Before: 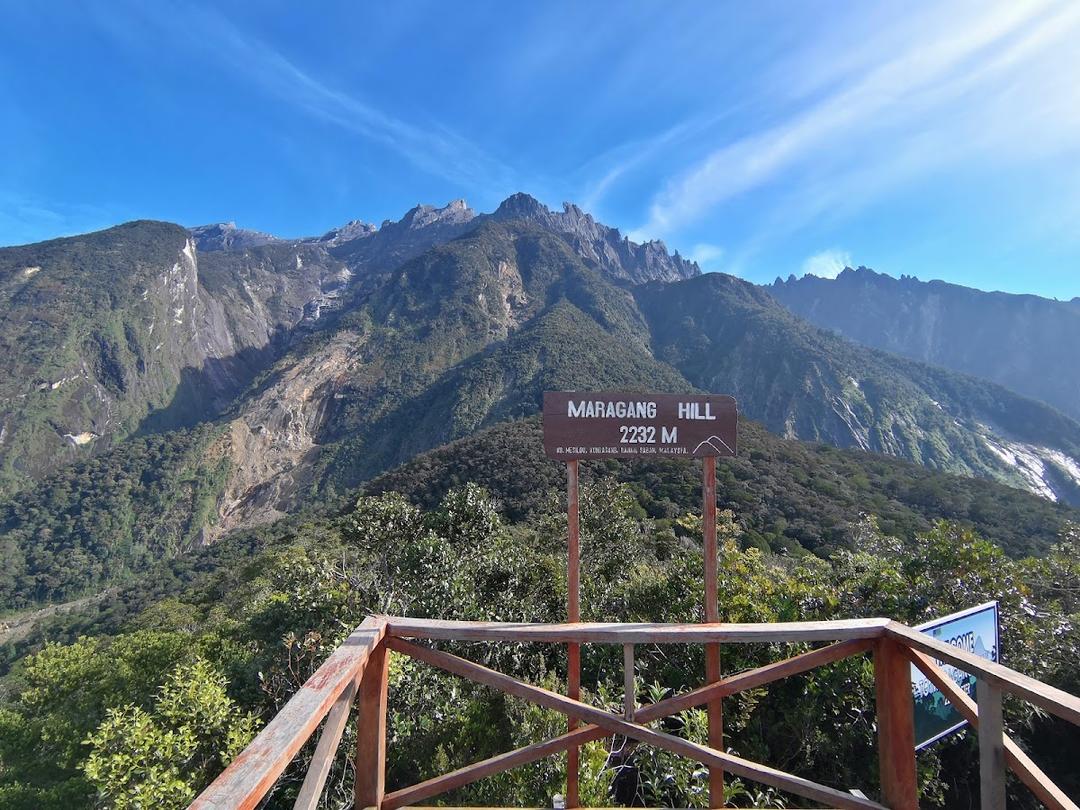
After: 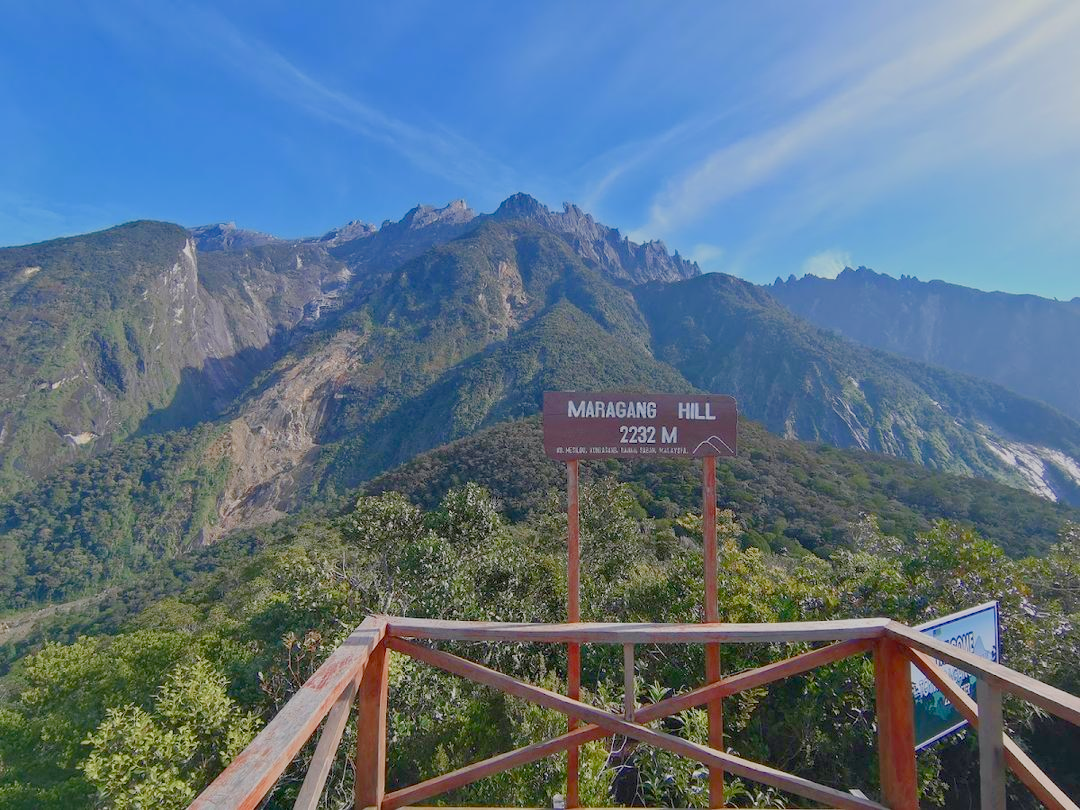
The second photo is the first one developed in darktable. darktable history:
velvia: strength 15%
color balance rgb: shadows lift › chroma 1%, shadows lift › hue 113°, highlights gain › chroma 0.2%, highlights gain › hue 333°, perceptual saturation grading › global saturation 20%, perceptual saturation grading › highlights -50%, perceptual saturation grading › shadows 25%, contrast -30%
rotate and perspective: automatic cropping off
